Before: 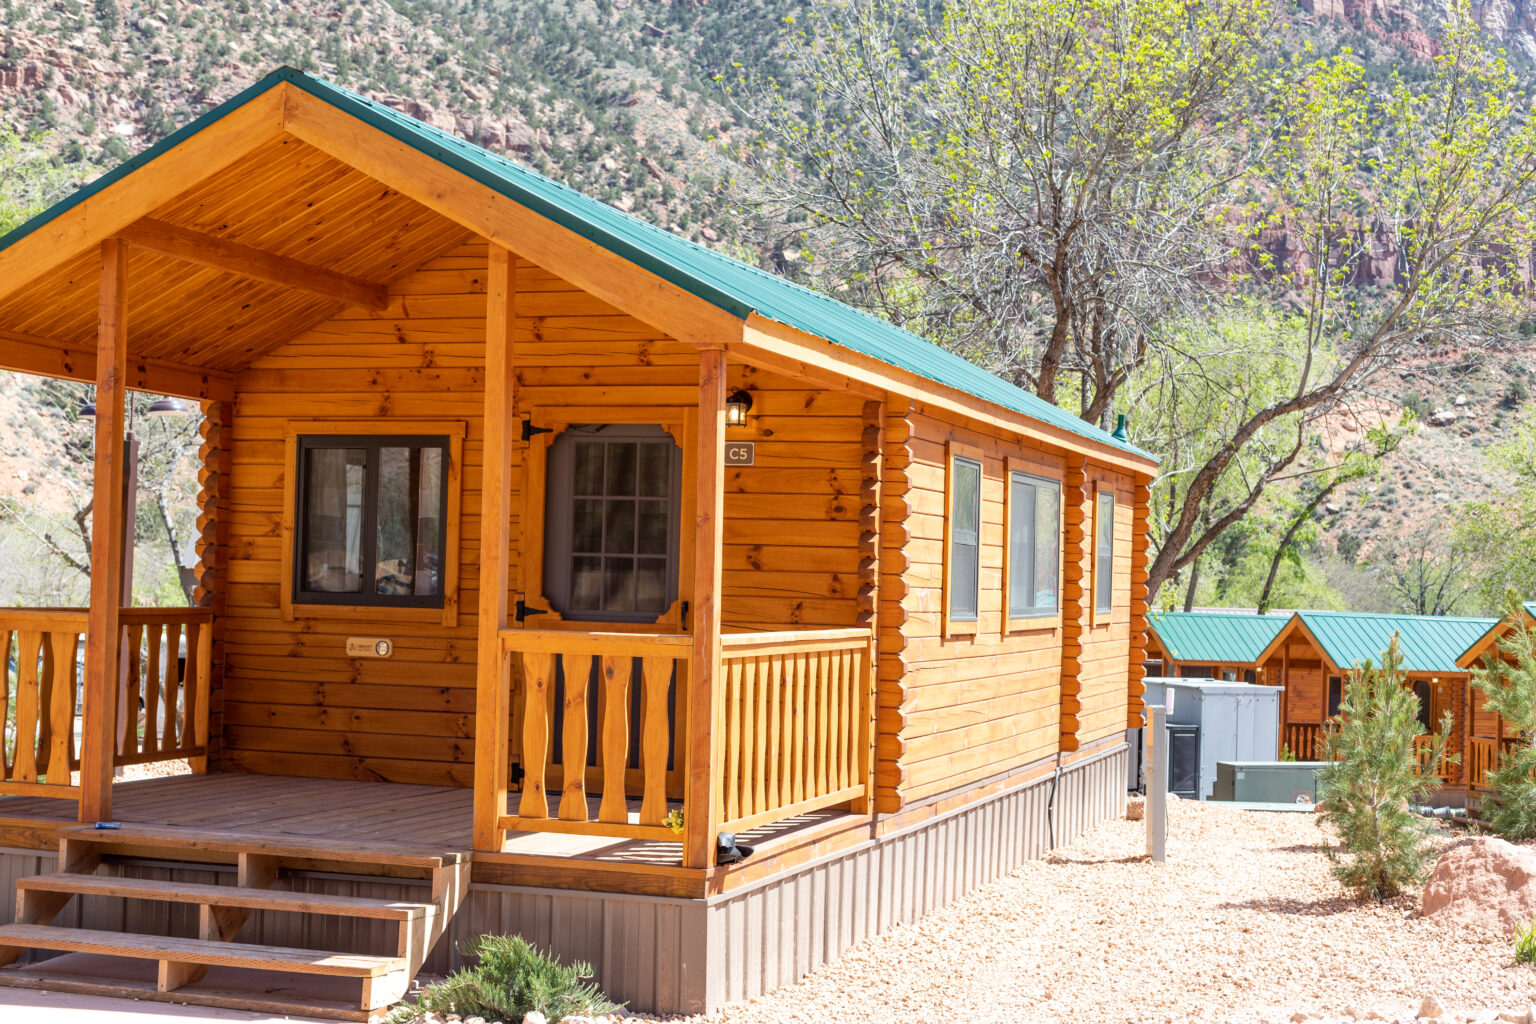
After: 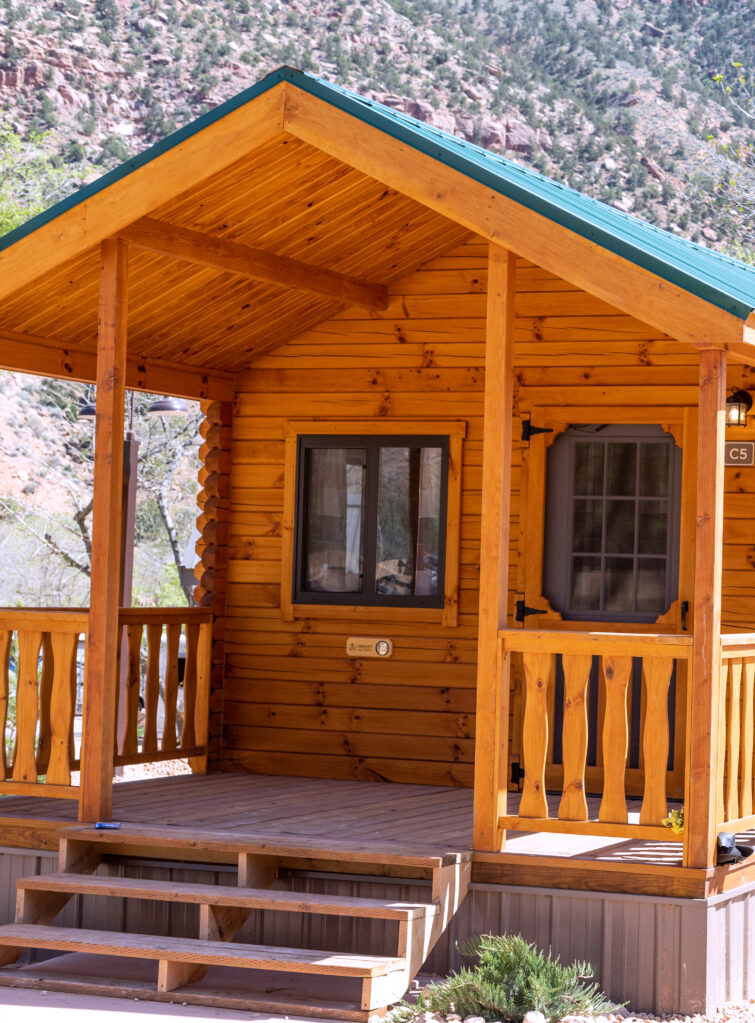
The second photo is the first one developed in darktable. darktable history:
crop and rotate: left 0%, top 0%, right 50.845%
white balance: red 1.004, blue 1.096
